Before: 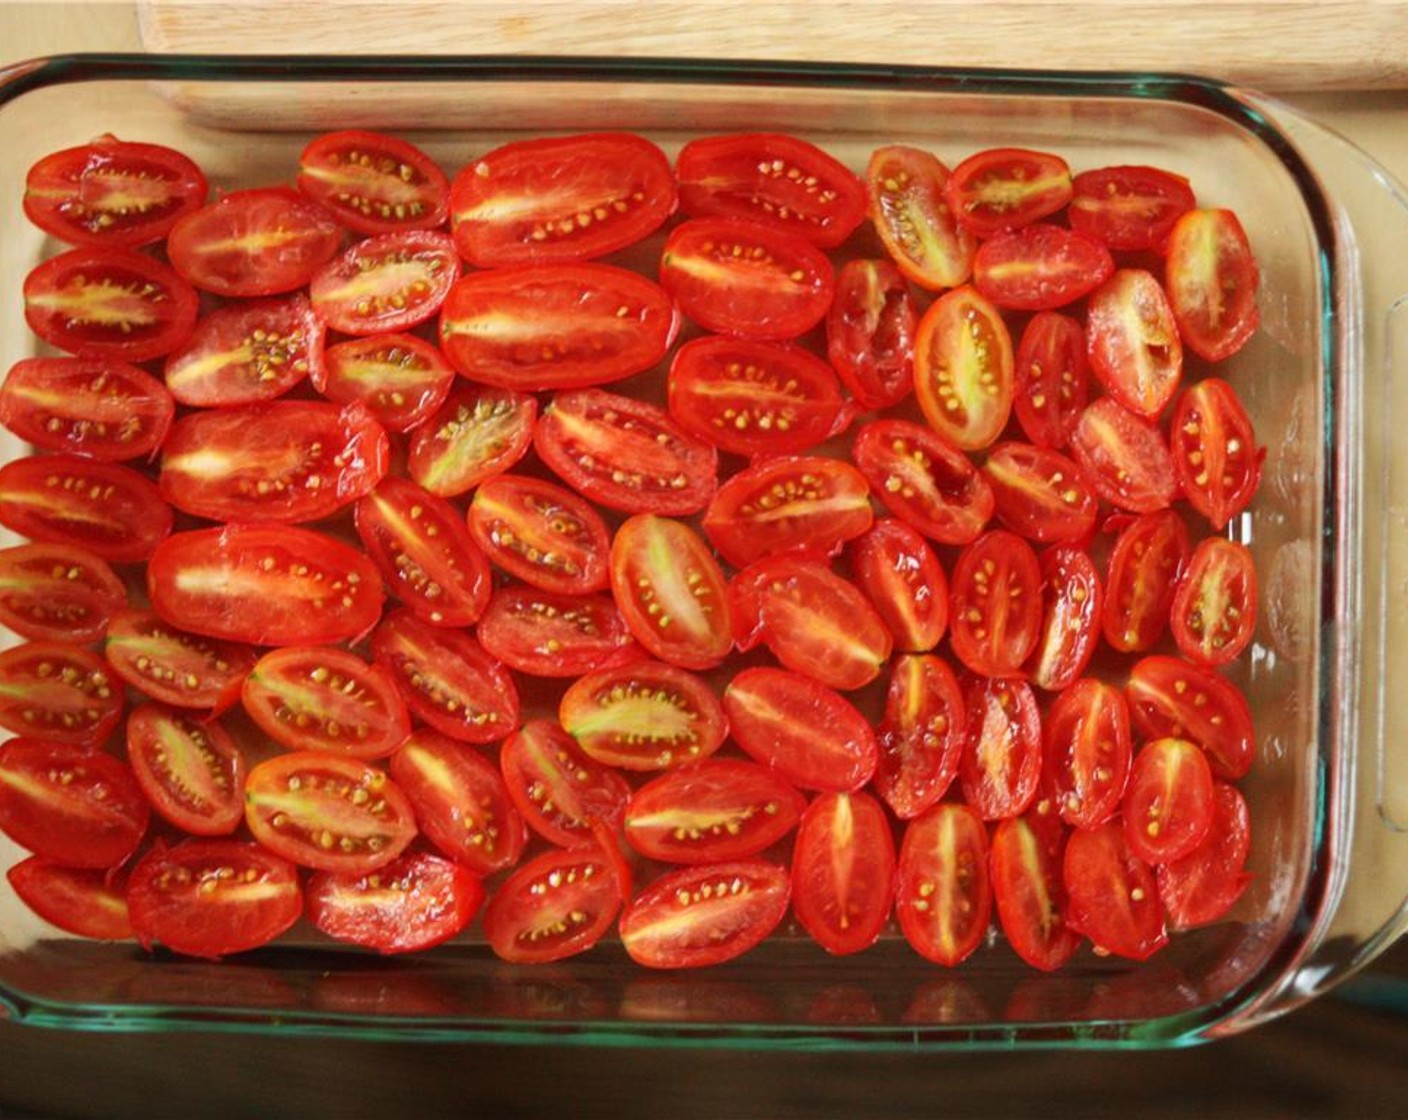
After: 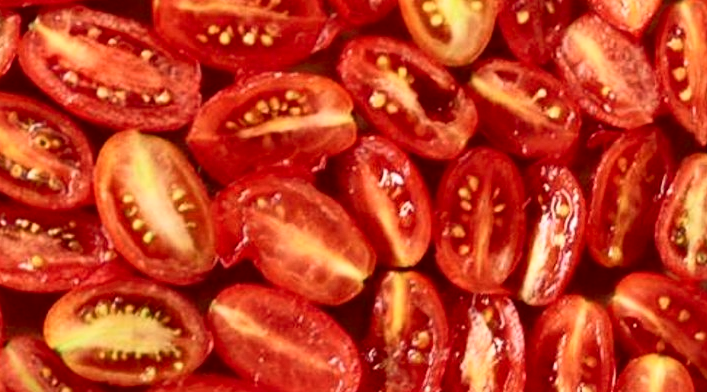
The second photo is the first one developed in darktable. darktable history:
crop: left 36.665%, top 34.346%, right 13.052%, bottom 30.572%
contrast brightness saturation: contrast 0.287
local contrast: mode bilateral grid, contrast 19, coarseness 50, detail 121%, midtone range 0.2
